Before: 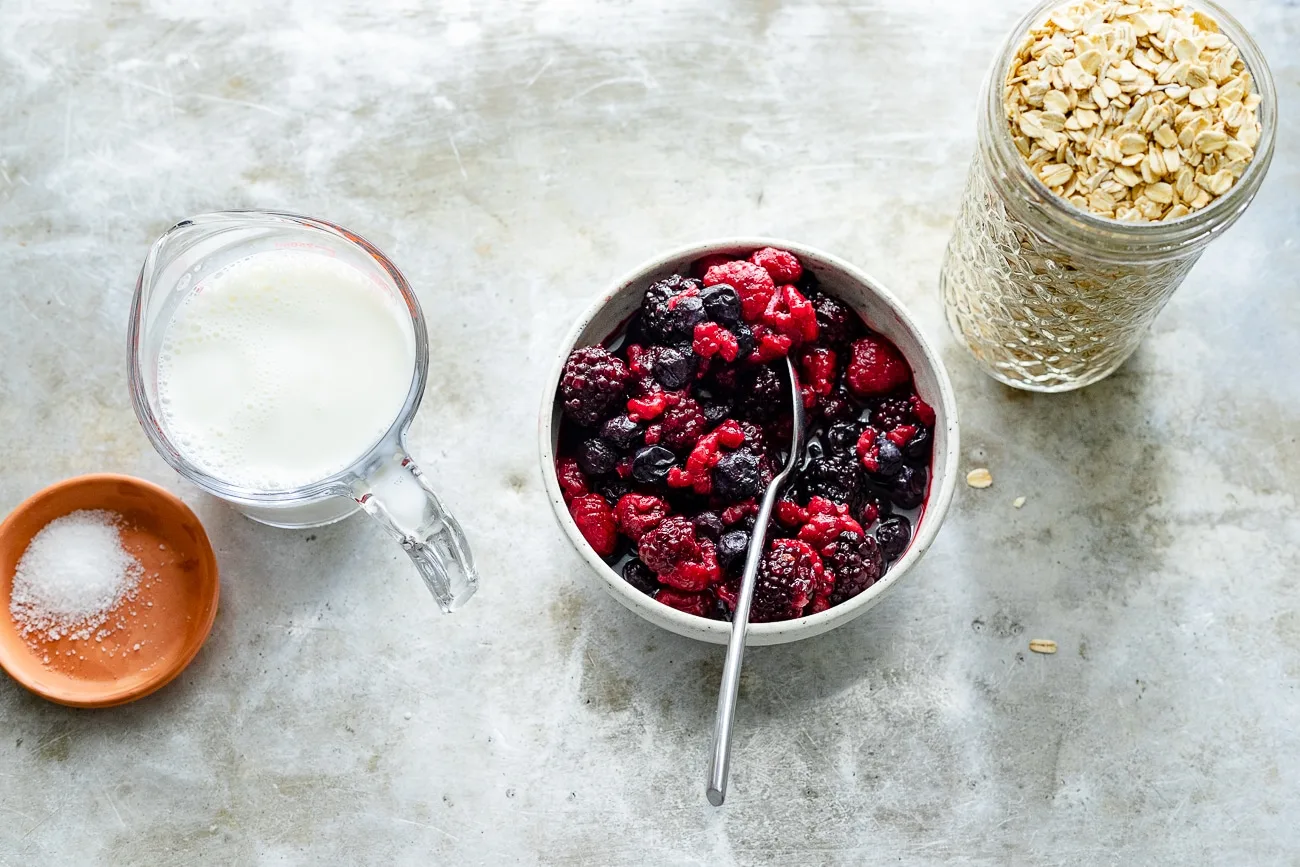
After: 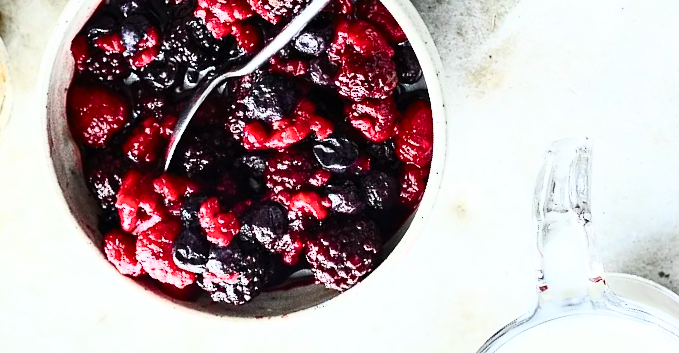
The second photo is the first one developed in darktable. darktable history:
contrast brightness saturation: contrast 0.61, brightness 0.349, saturation 0.144
crop and rotate: angle 147.33°, left 9.157%, top 15.649%, right 4.573%, bottom 17.11%
